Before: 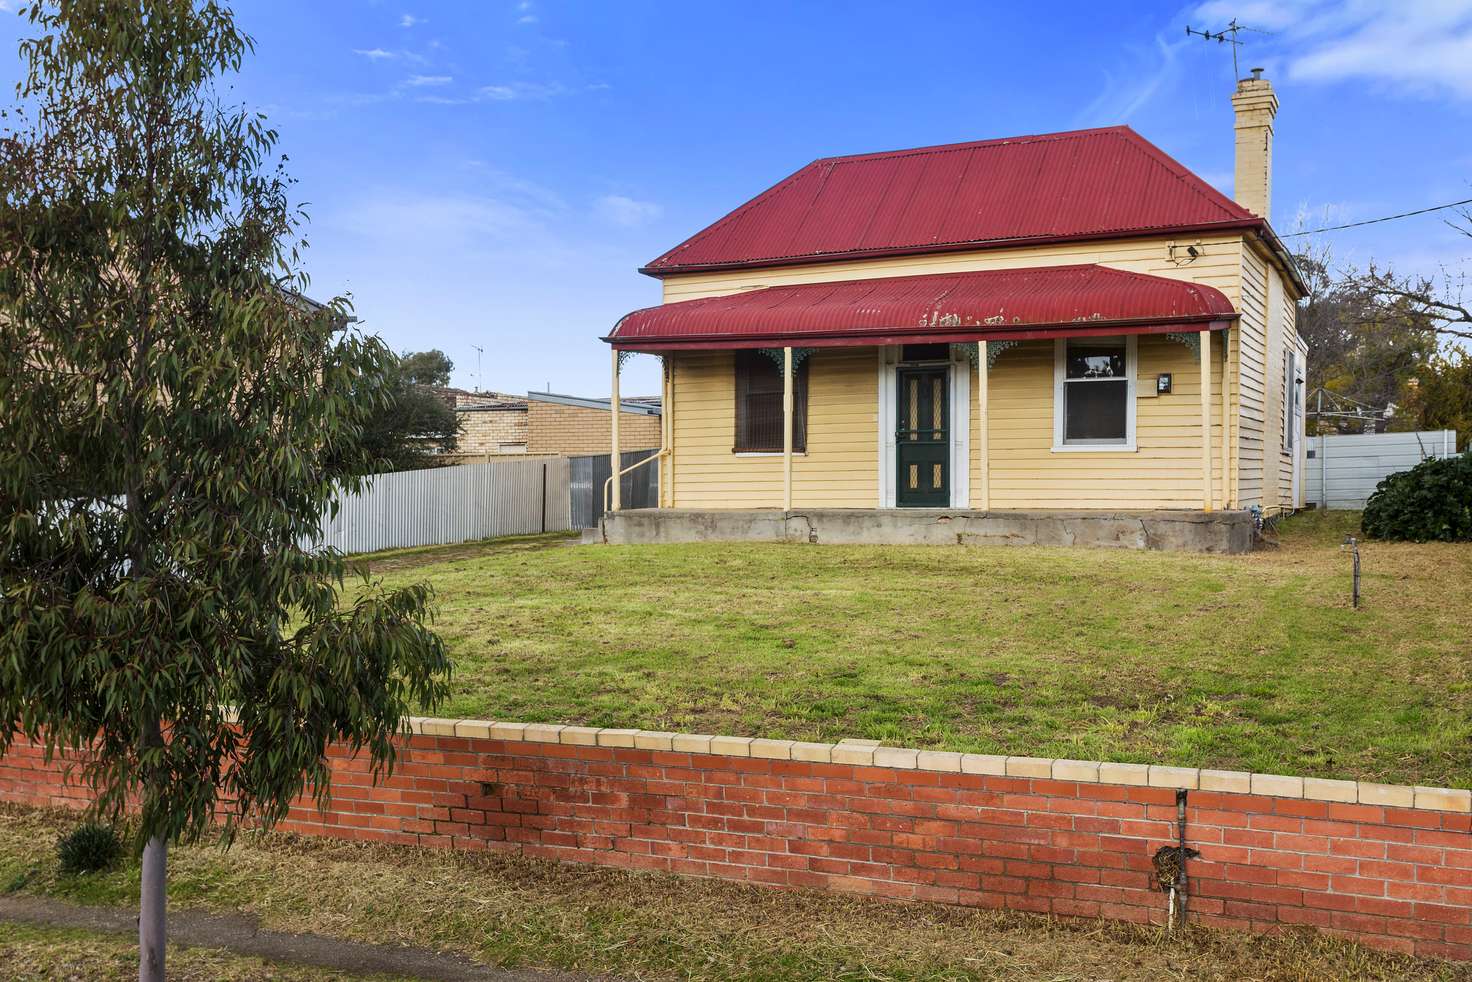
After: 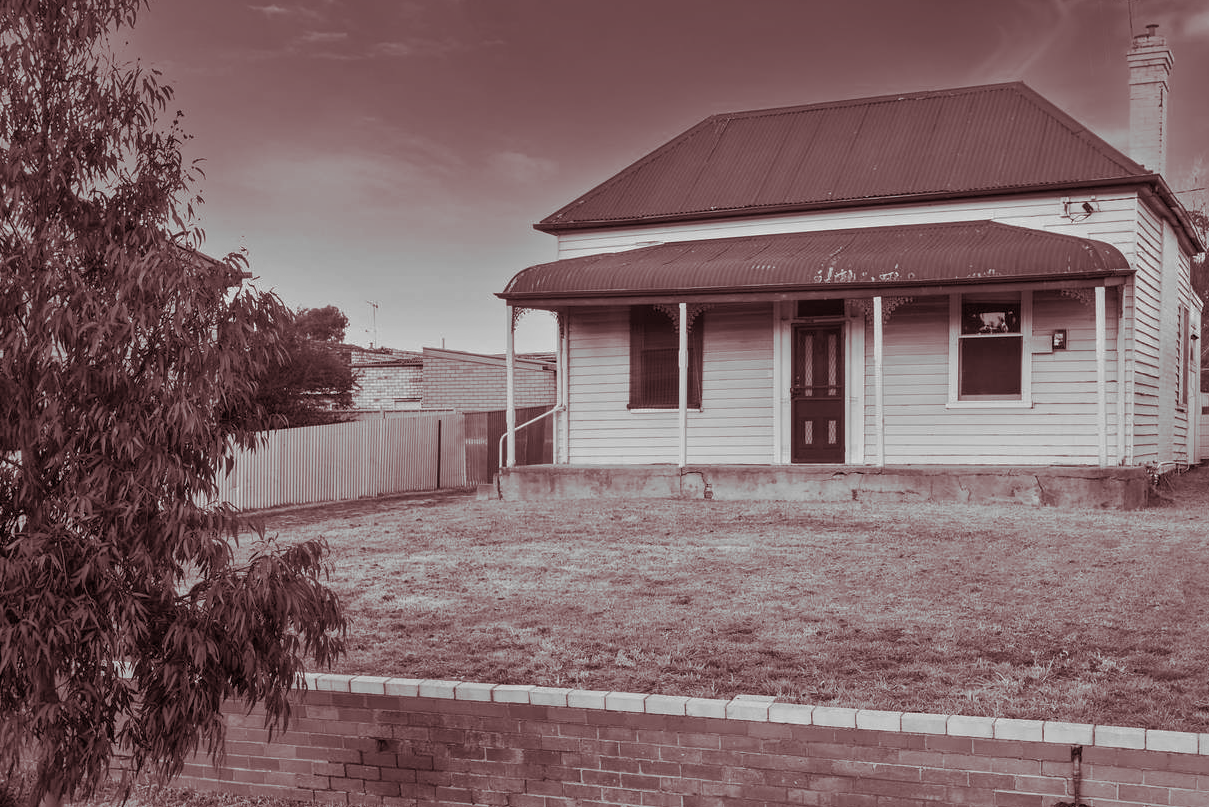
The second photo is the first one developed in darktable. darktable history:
monochrome: a 26.22, b 42.67, size 0.8
crop and rotate: left 7.196%, top 4.574%, right 10.605%, bottom 13.178%
split-toning: on, module defaults
shadows and highlights: on, module defaults
